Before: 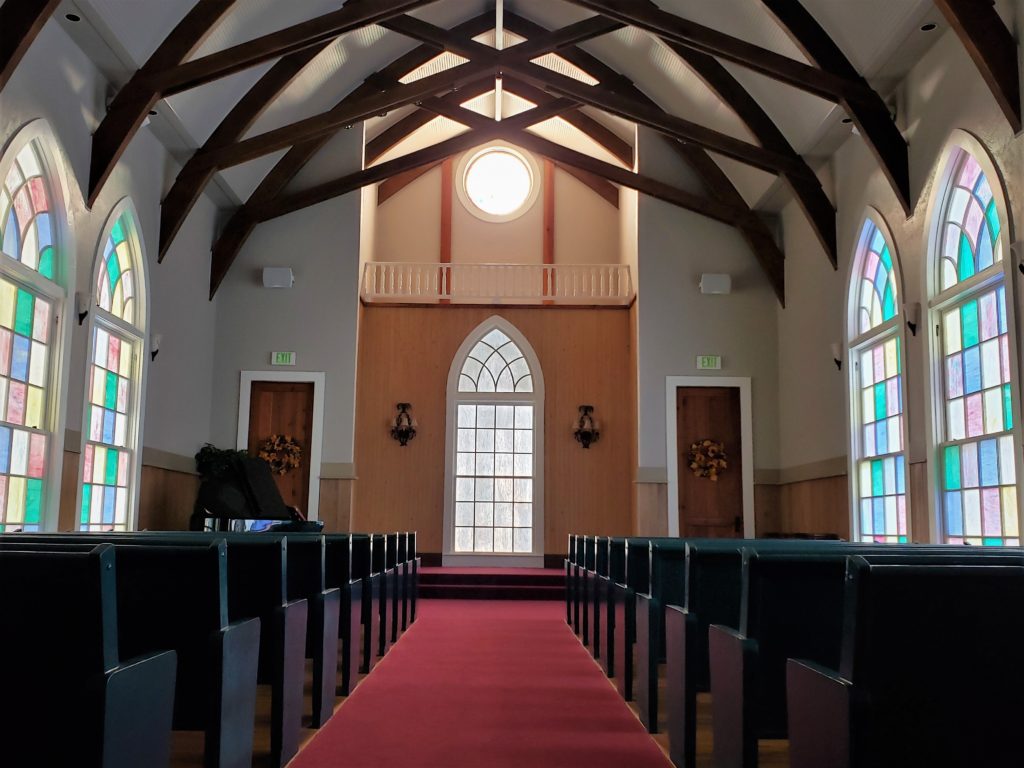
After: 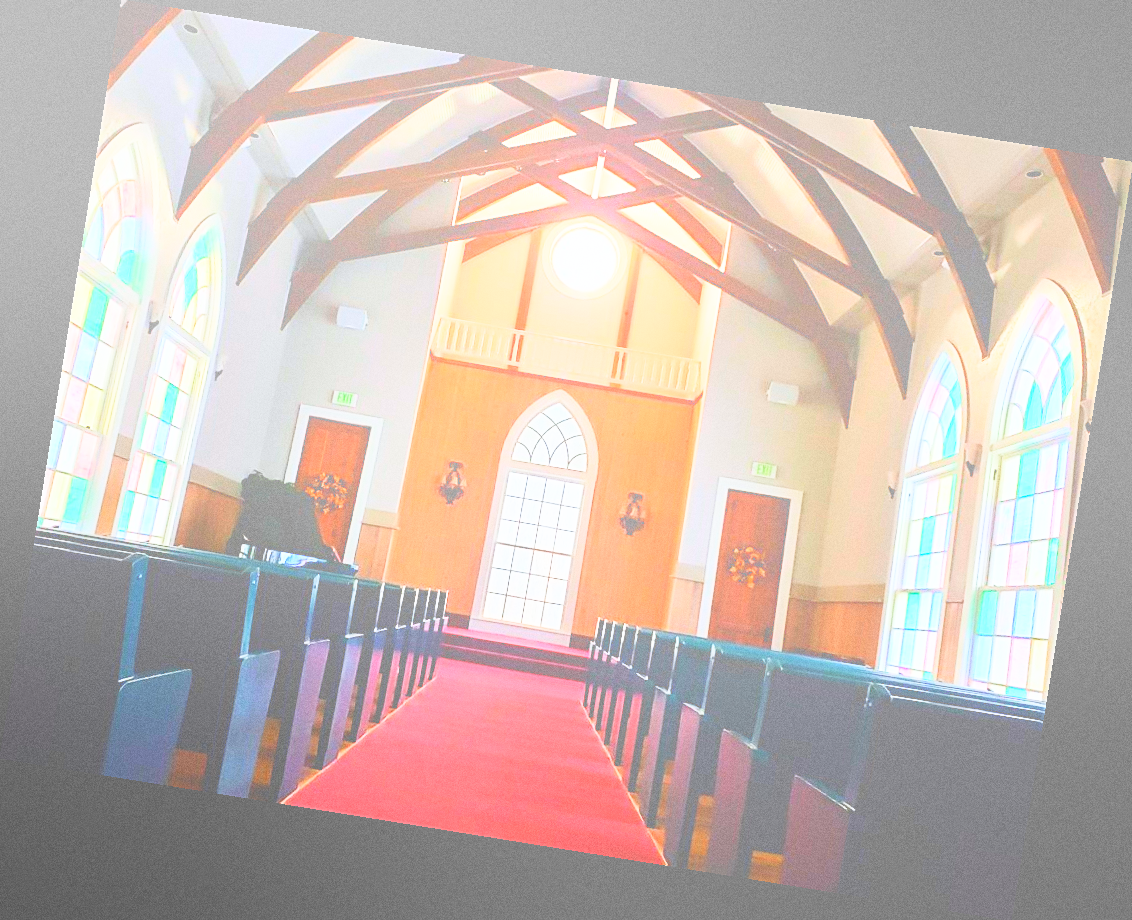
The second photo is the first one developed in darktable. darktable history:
sharpen: on, module defaults
base curve: curves: ch0 [(0, 0) (0.007, 0.004) (0.027, 0.03) (0.046, 0.07) (0.207, 0.54) (0.442, 0.872) (0.673, 0.972) (1, 1)], preserve colors none
rotate and perspective: rotation 9.12°, automatic cropping off
white balance: red 0.982, blue 1.018
bloom: size 70%, threshold 25%, strength 70%
grain: coarseness 0.09 ISO
color balance rgb: contrast -30%
contrast brightness saturation: contrast 0.28
